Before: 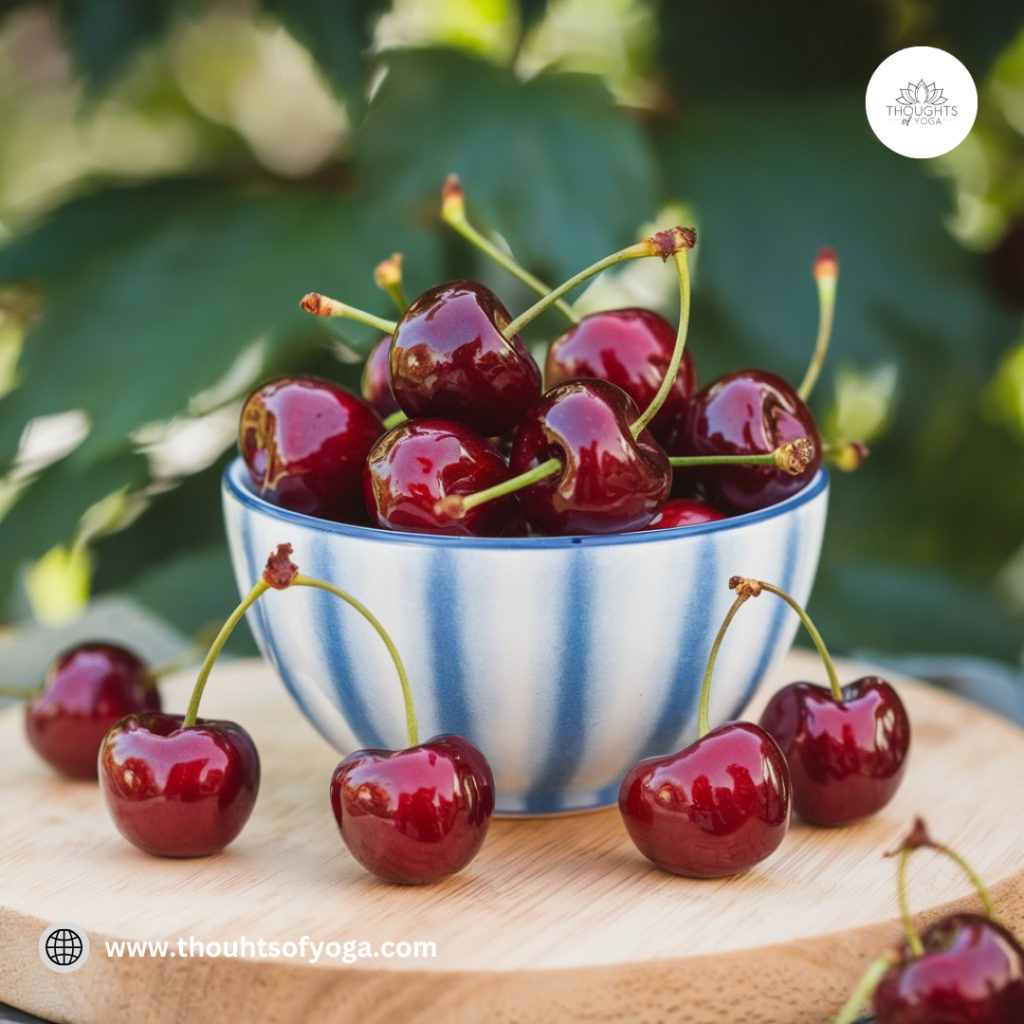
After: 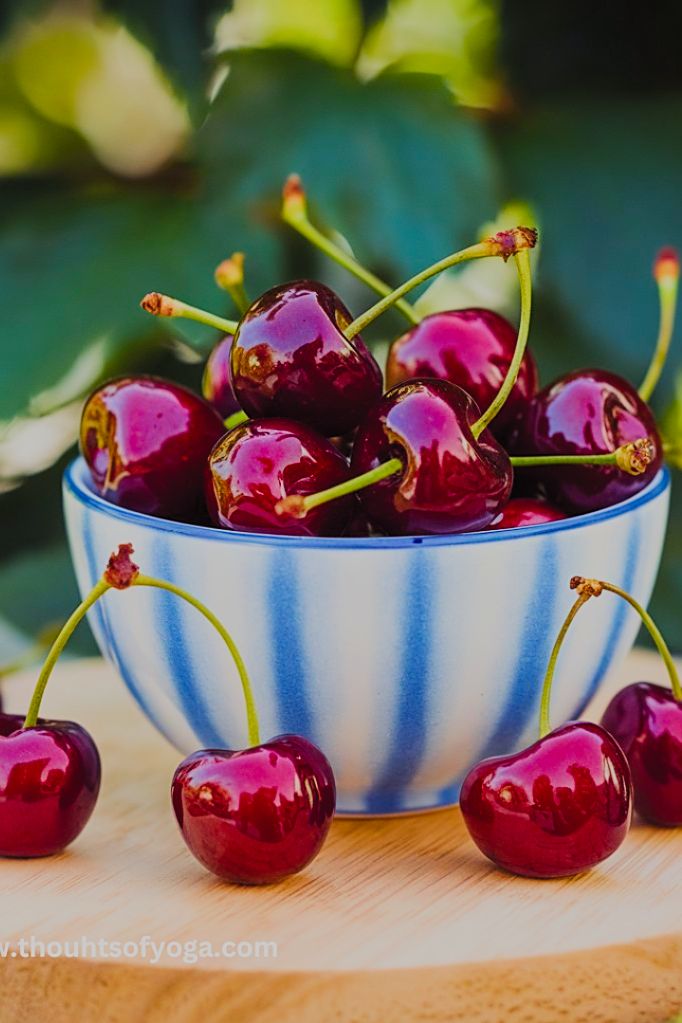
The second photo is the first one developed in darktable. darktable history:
sharpen: on, module defaults
crop and rotate: left 15.603%, right 17.771%
color balance rgb: shadows lift › luminance -21.636%, shadows lift › chroma 8.917%, shadows lift › hue 284.72°, linear chroma grading › global chroma 25.473%, perceptual saturation grading › global saturation 30.814%, global vibrance 20%
filmic rgb: black relative exposure -7.19 EV, white relative exposure 5.35 EV, hardness 3.02, color science v5 (2021), contrast in shadows safe, contrast in highlights safe
